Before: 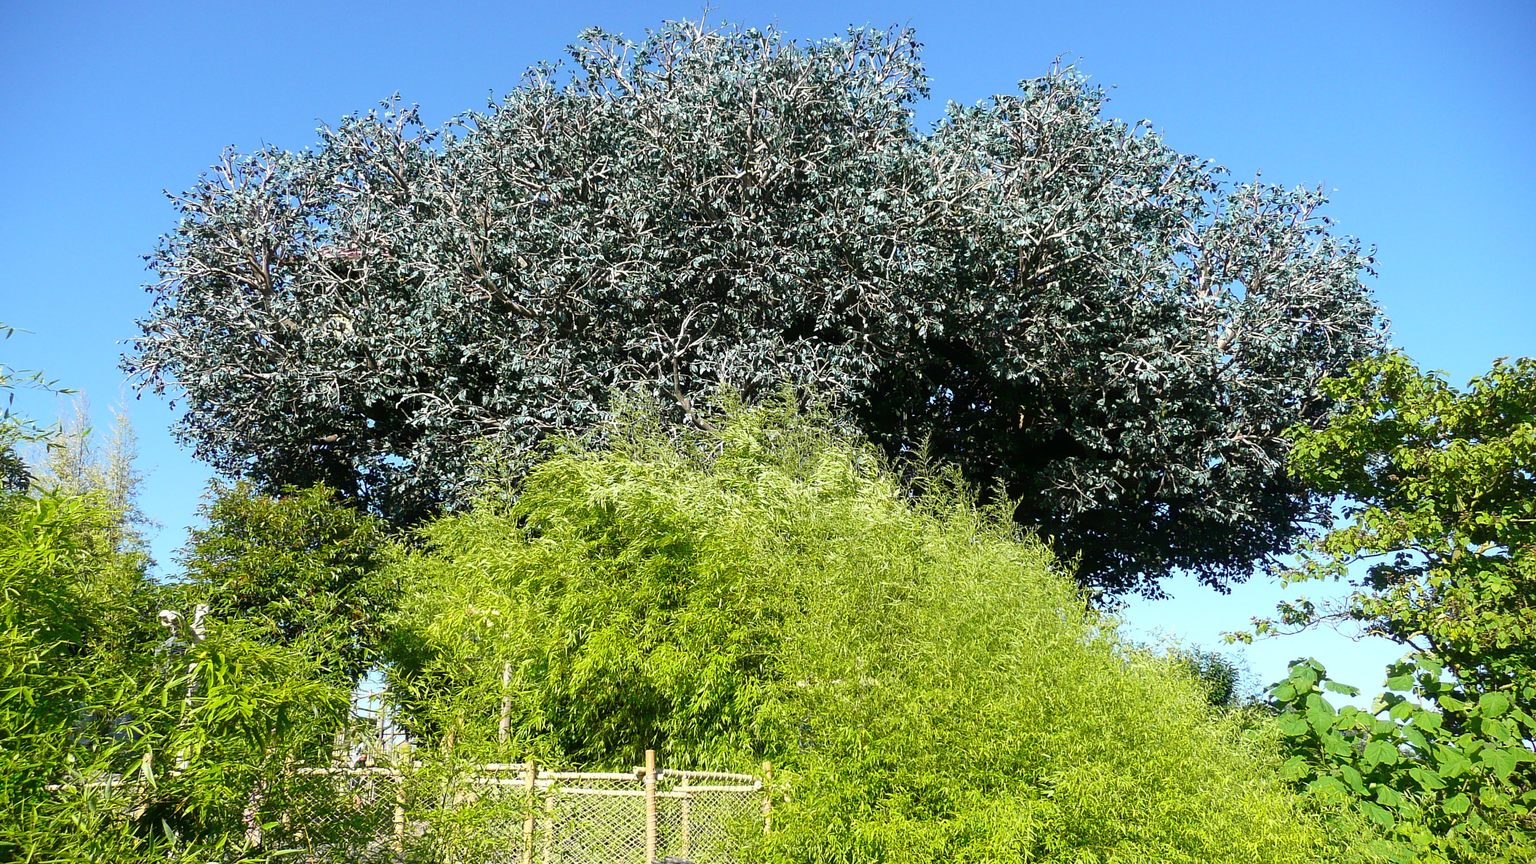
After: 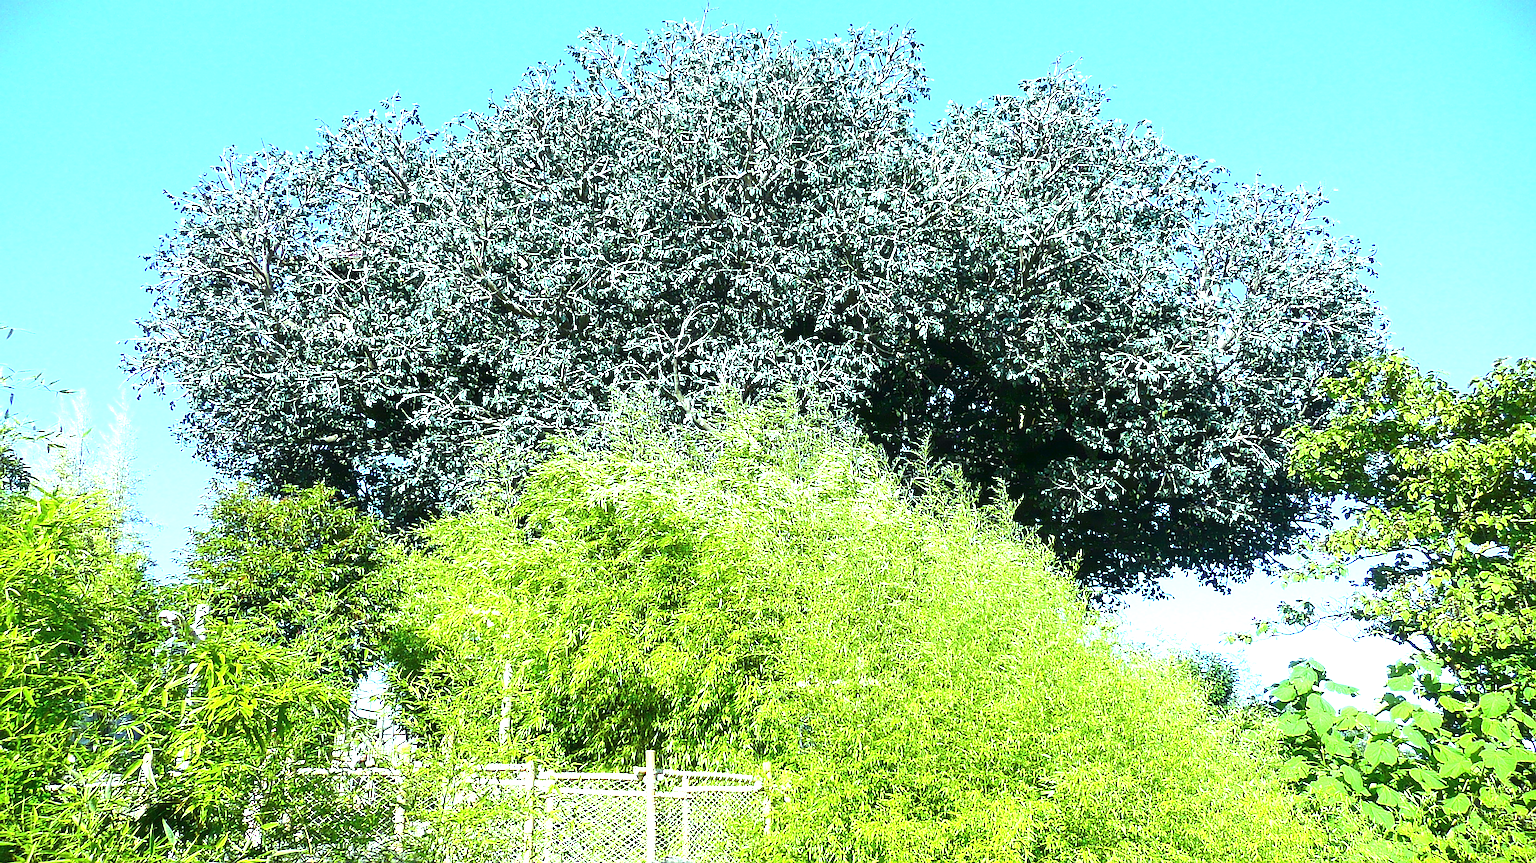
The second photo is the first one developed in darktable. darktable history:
exposure: black level correction 0, exposure 1.2 EV, compensate highlight preservation false
color balance: mode lift, gamma, gain (sRGB), lift [0.997, 0.979, 1.021, 1.011], gamma [1, 1.084, 0.916, 0.998], gain [1, 0.87, 1.13, 1.101], contrast 4.55%, contrast fulcrum 38.24%, output saturation 104.09%
sharpen: on, module defaults
crop: bottom 0.071%
